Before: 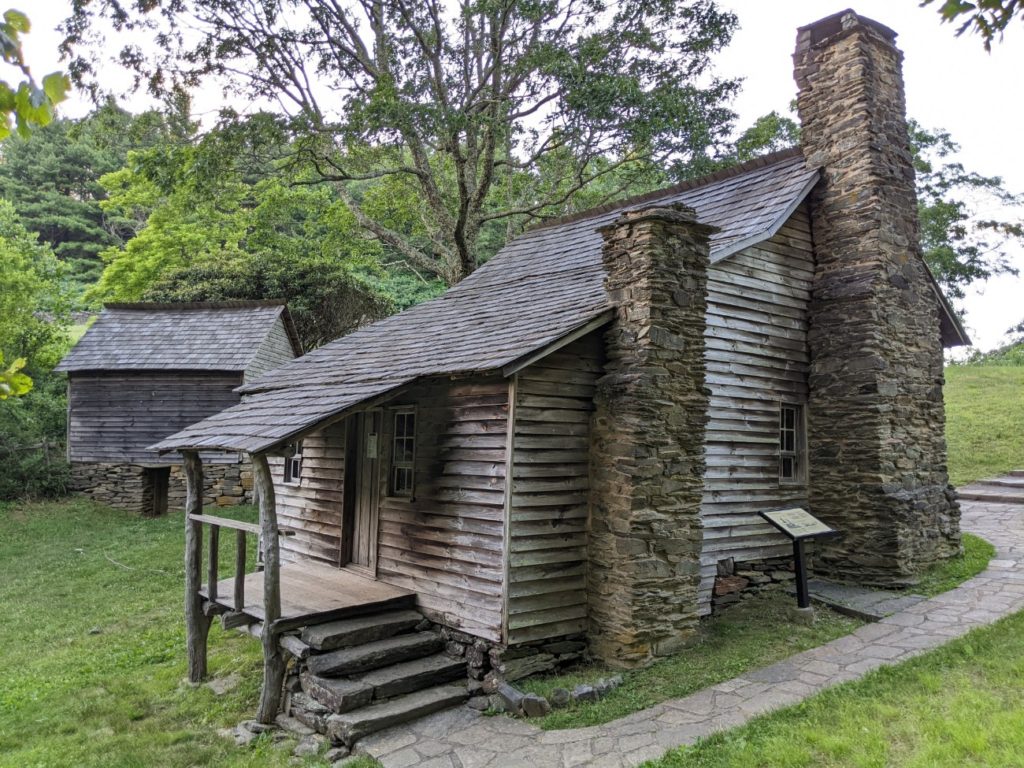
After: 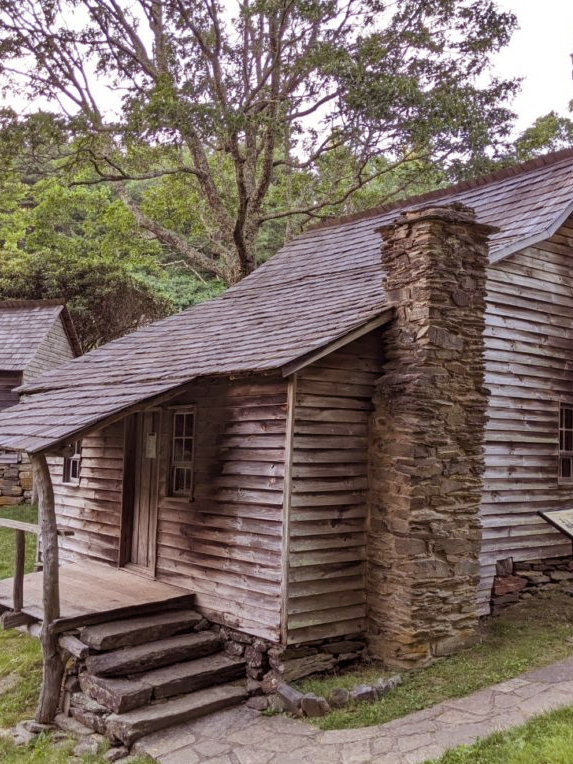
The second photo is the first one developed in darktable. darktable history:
rgb levels: mode RGB, independent channels, levels [[0, 0.474, 1], [0, 0.5, 1], [0, 0.5, 1]]
crop: left 21.674%, right 22.086%
